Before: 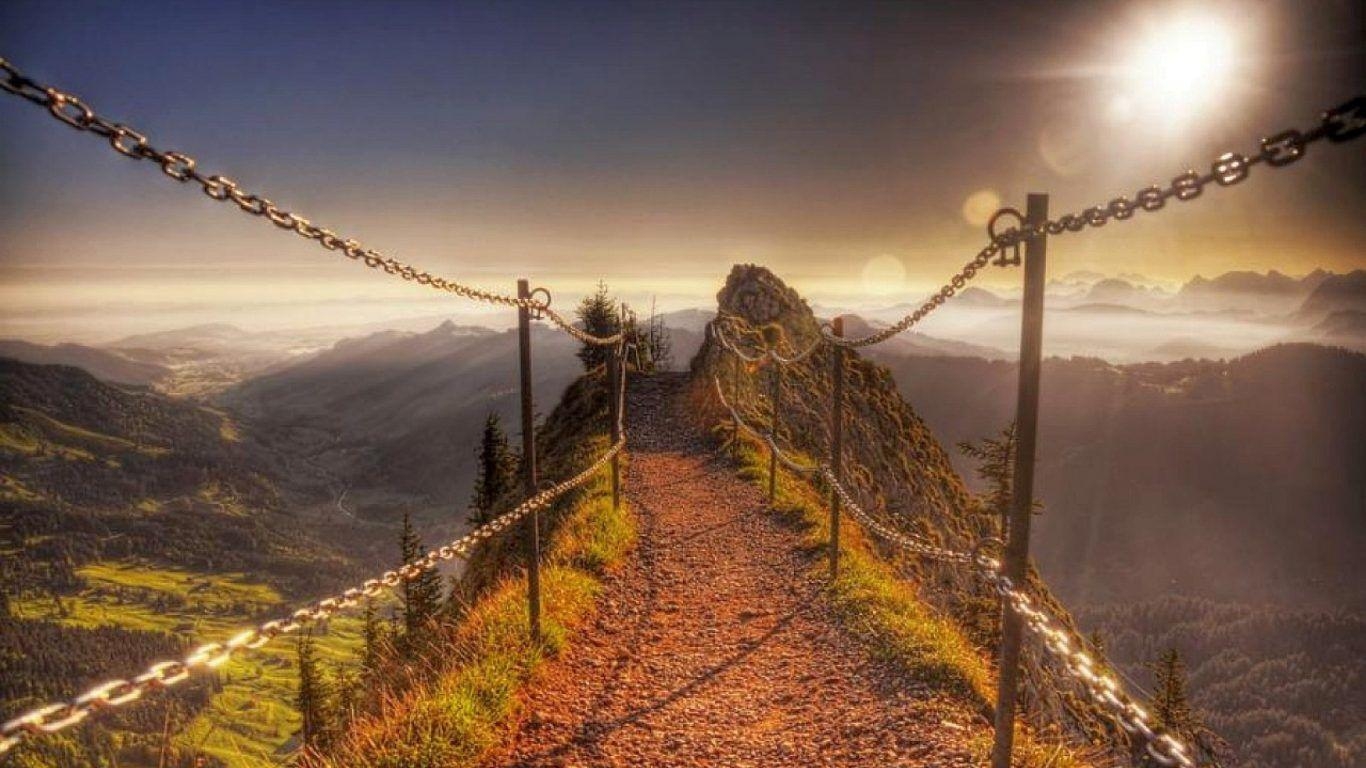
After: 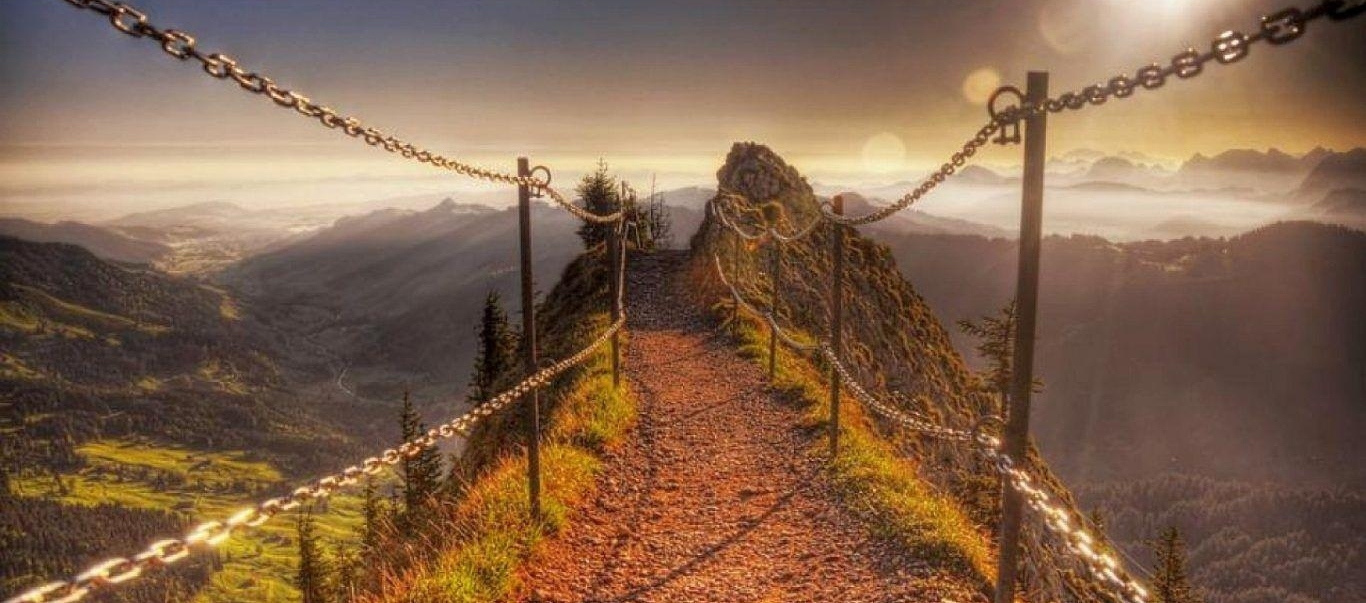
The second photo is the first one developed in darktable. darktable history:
crop and rotate: top 15.952%, bottom 5.438%
